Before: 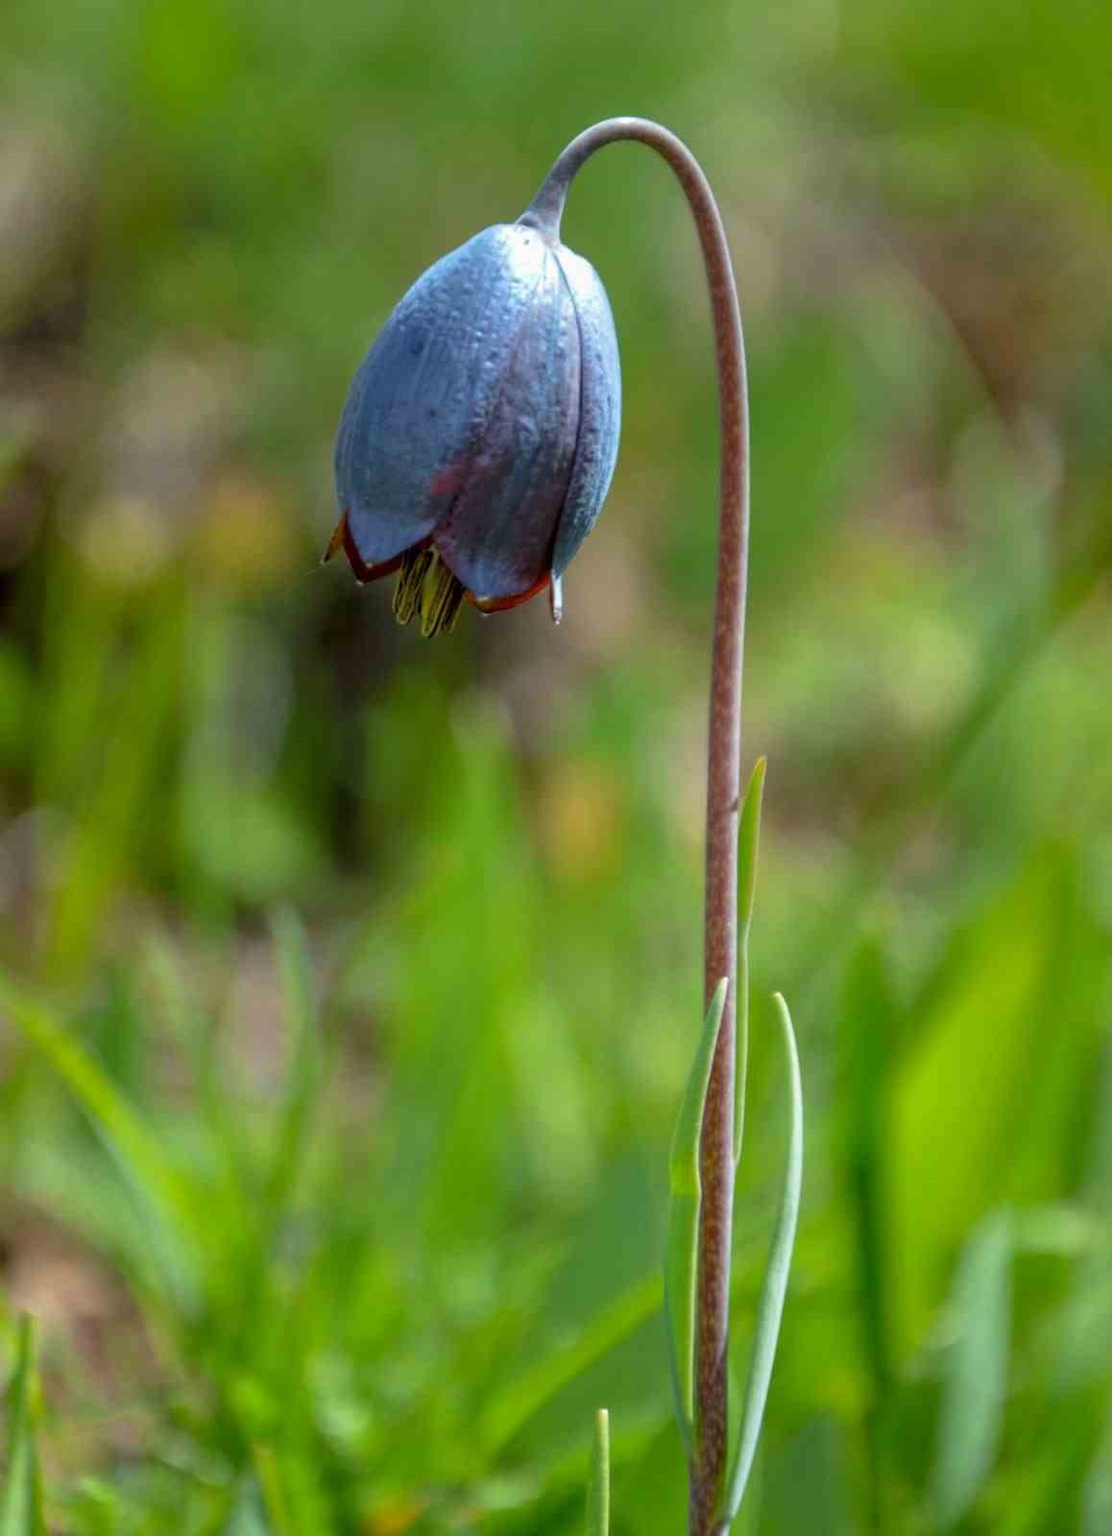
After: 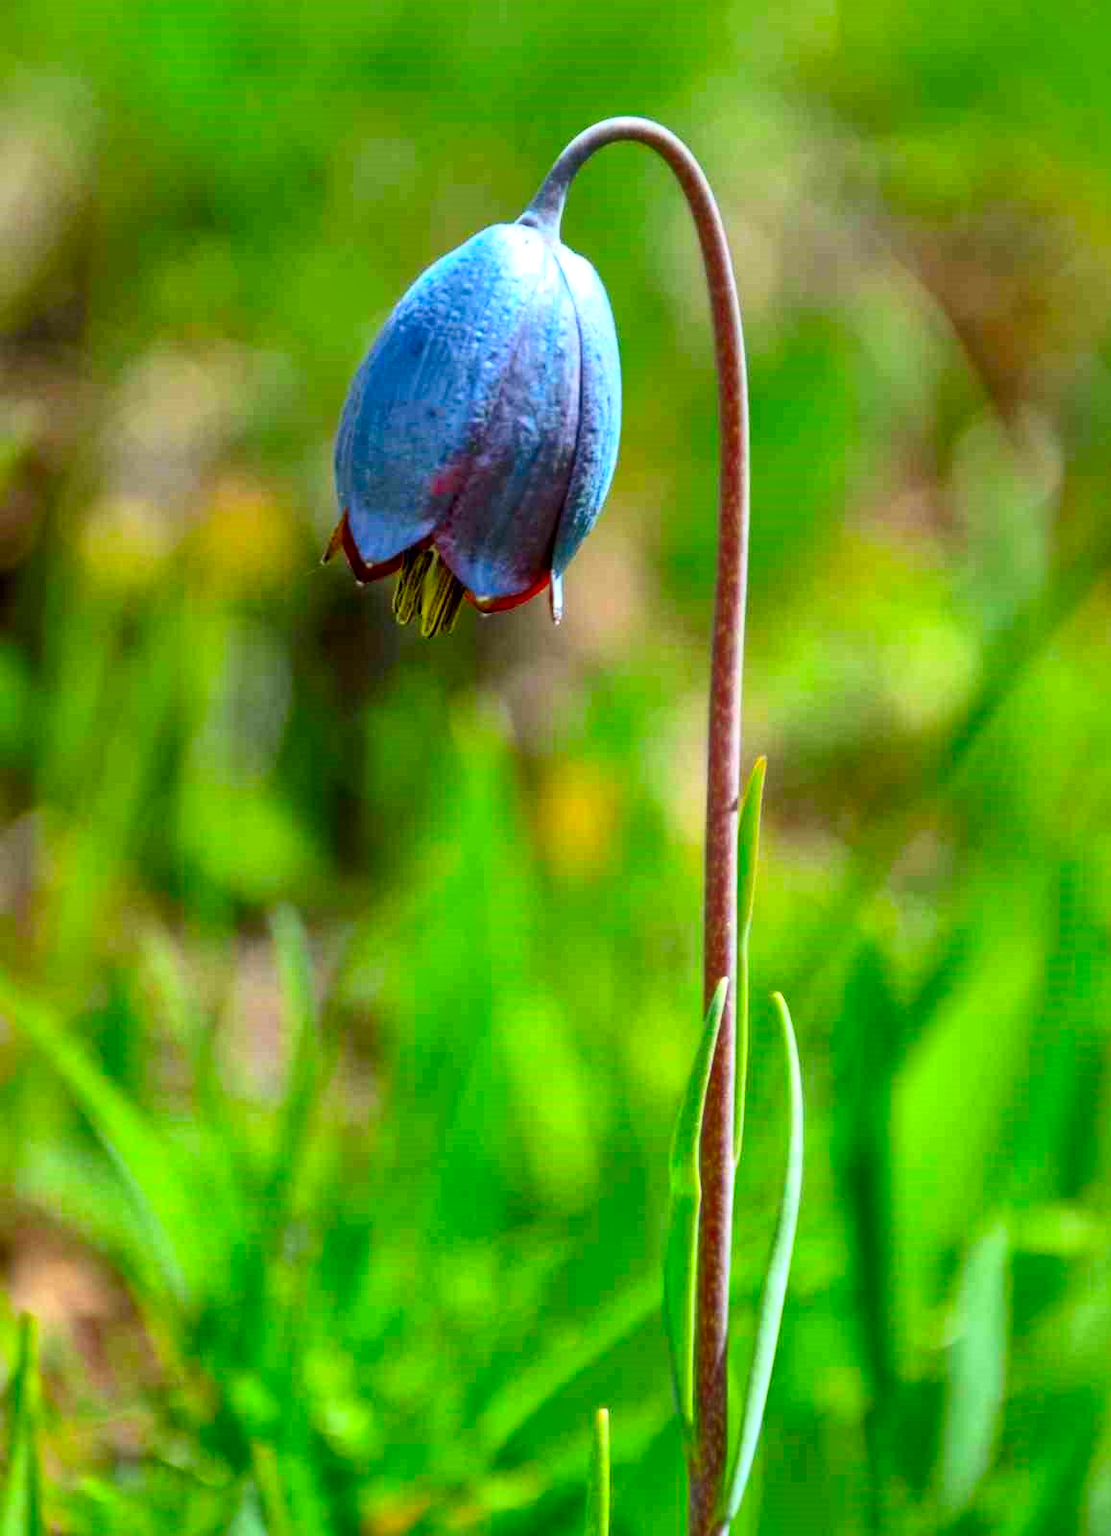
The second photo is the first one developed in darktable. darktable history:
shadows and highlights: soften with gaussian
local contrast: mode bilateral grid, contrast 20, coarseness 100, detail 150%, midtone range 0.2
contrast brightness saturation: contrast 0.2, brightness 0.2, saturation 0.8
